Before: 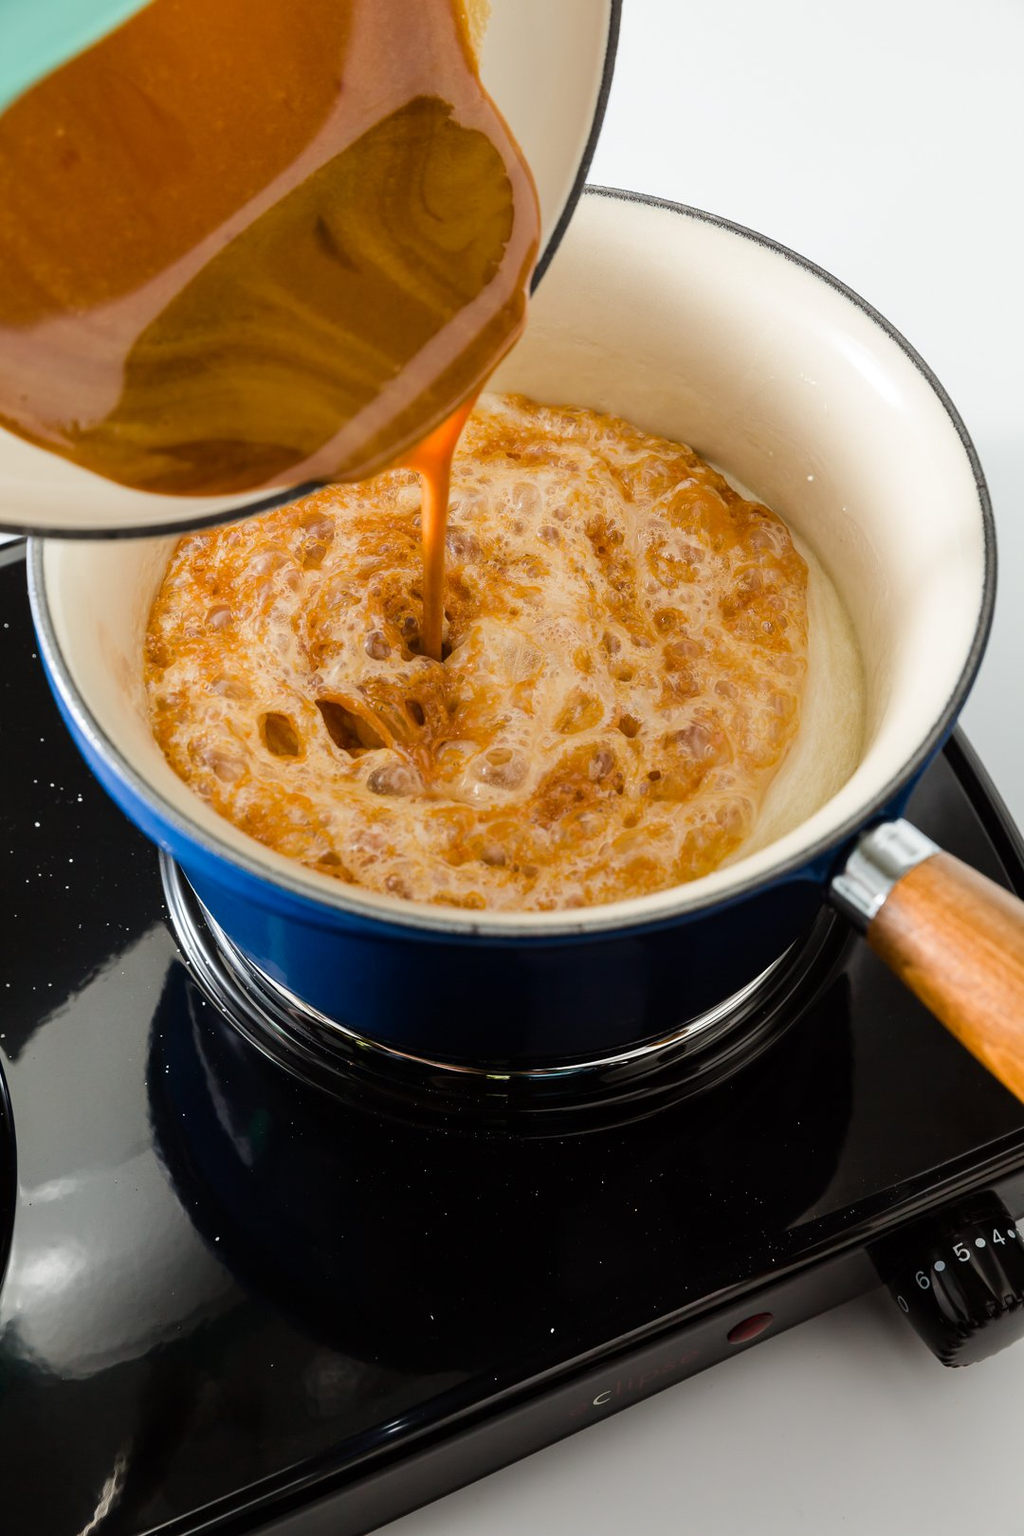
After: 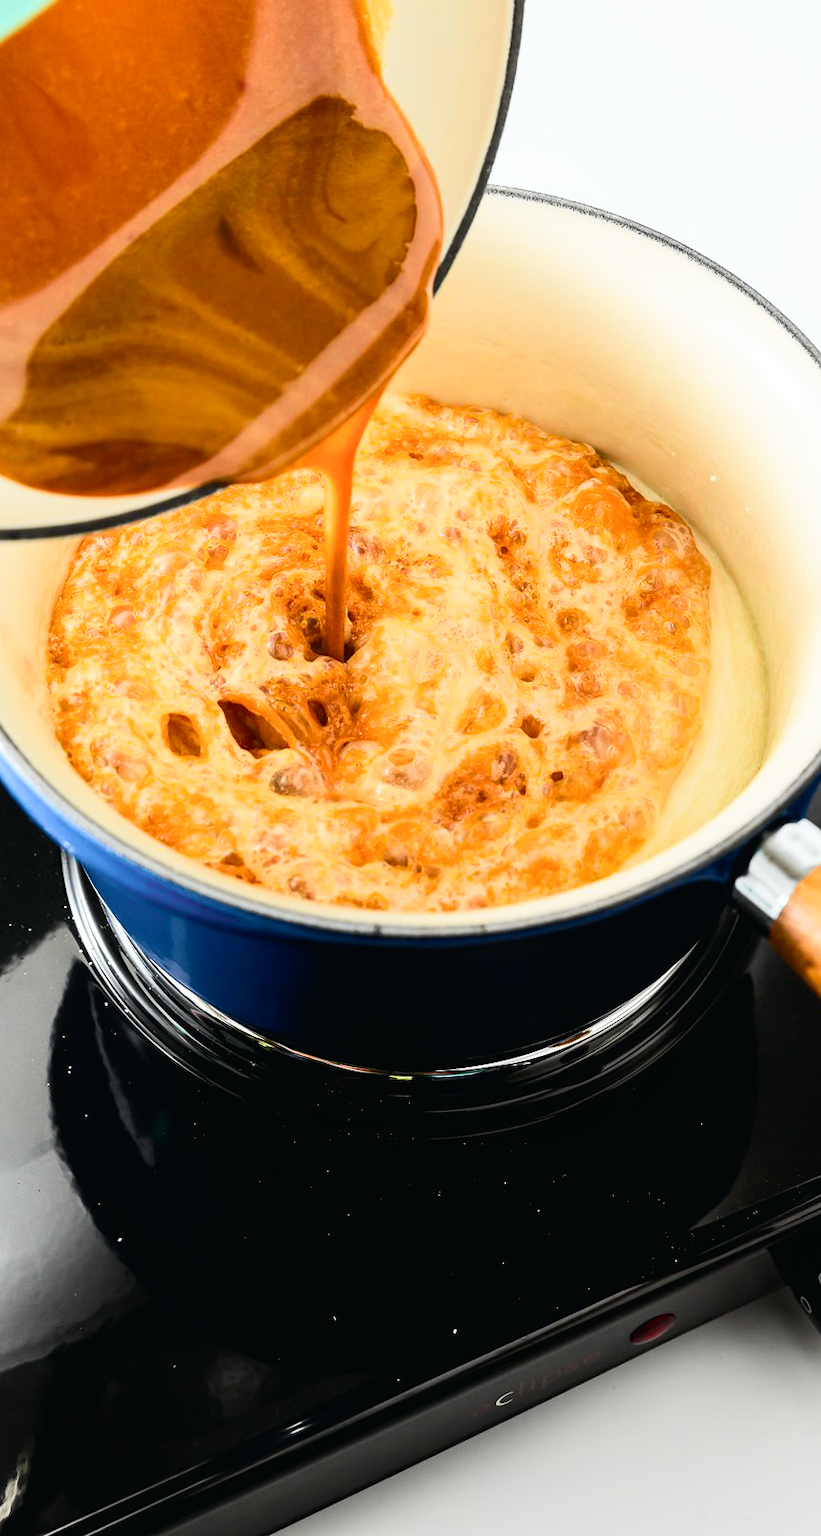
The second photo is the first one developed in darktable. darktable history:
levels: levels [0, 0.476, 0.951]
crop and rotate: left 9.597%, right 10.195%
tone curve: curves: ch0 [(0, 0.015) (0.037, 0.022) (0.131, 0.116) (0.316, 0.345) (0.49, 0.615) (0.677, 0.82) (0.813, 0.891) (1, 0.955)]; ch1 [(0, 0) (0.366, 0.367) (0.475, 0.462) (0.494, 0.496) (0.504, 0.497) (0.554, 0.571) (0.618, 0.668) (1, 1)]; ch2 [(0, 0) (0.333, 0.346) (0.375, 0.375) (0.435, 0.424) (0.476, 0.492) (0.502, 0.499) (0.525, 0.522) (0.558, 0.575) (0.614, 0.656) (1, 1)], color space Lab, independent channels, preserve colors none
